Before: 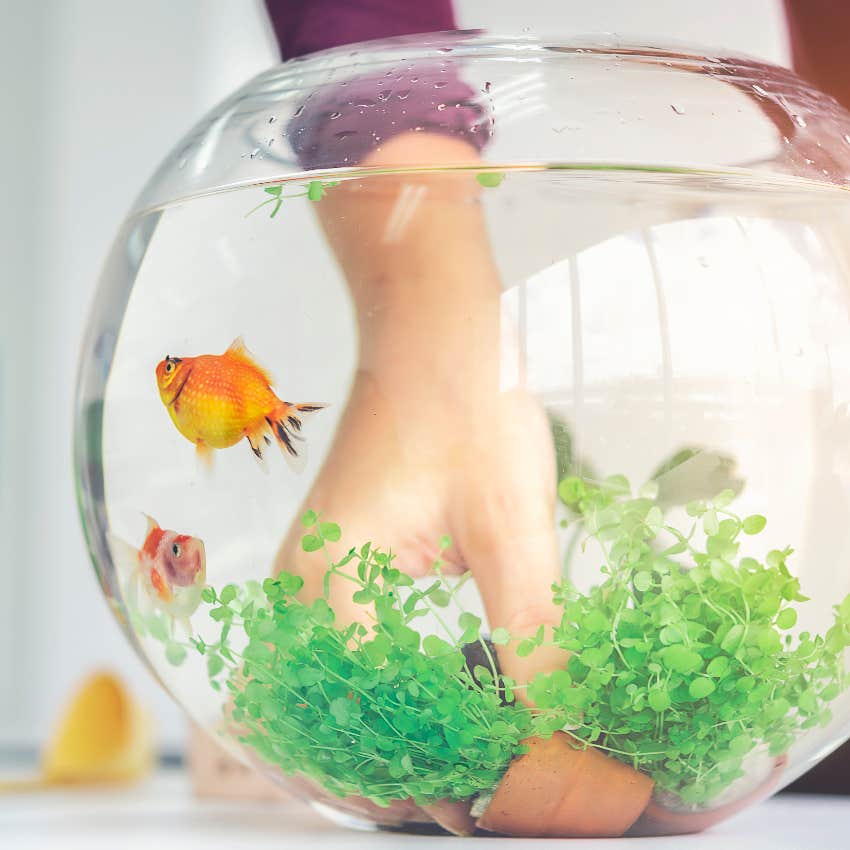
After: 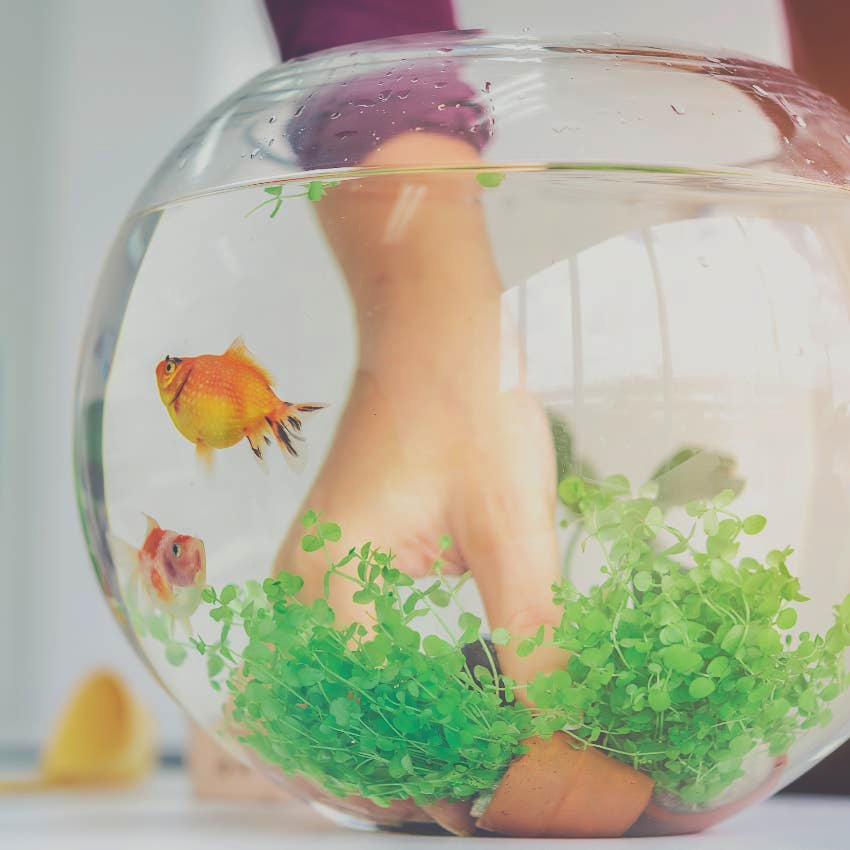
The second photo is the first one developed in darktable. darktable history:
velvia: on, module defaults
exposure: black level correction -0.035, exposure -0.496 EV, compensate highlight preservation false
